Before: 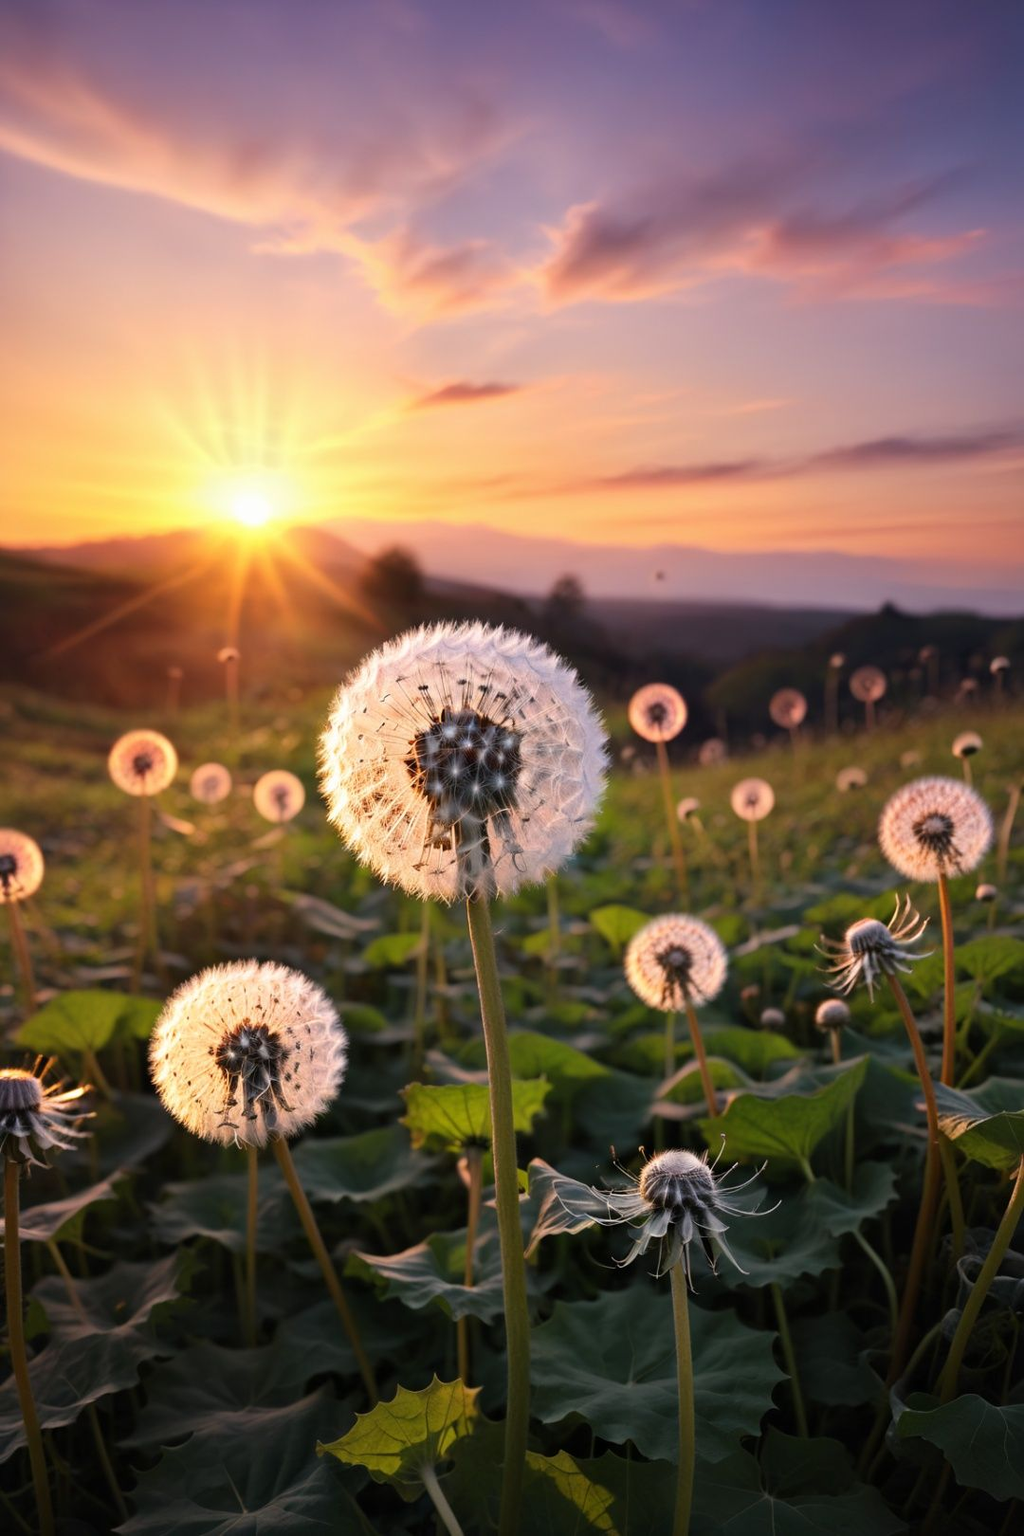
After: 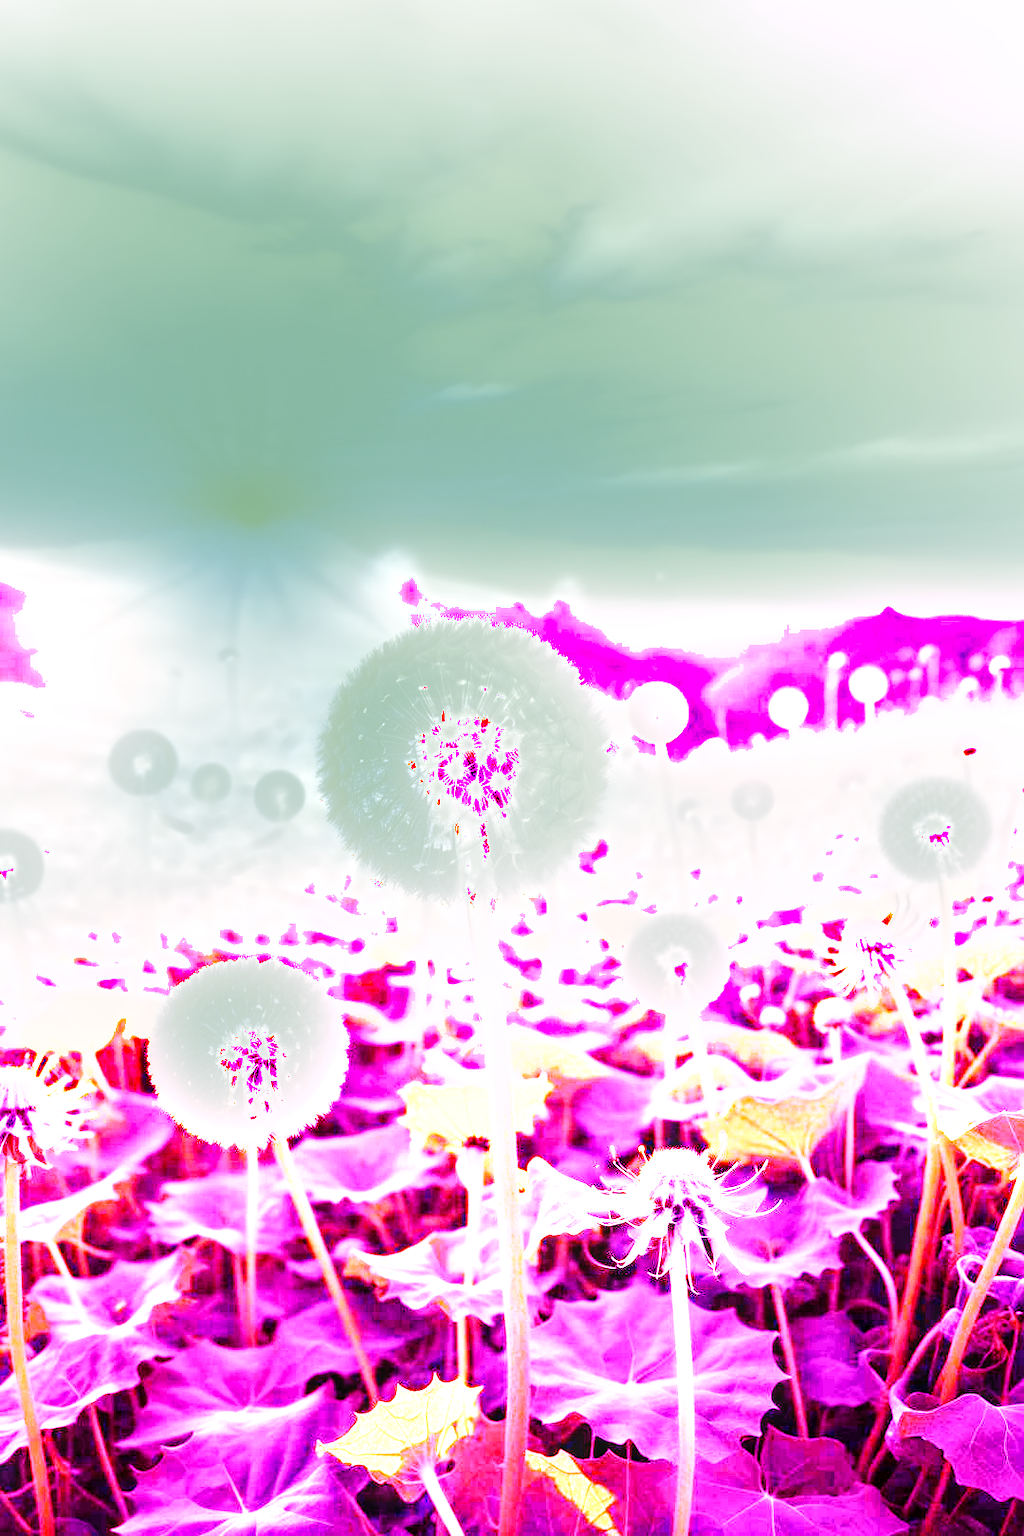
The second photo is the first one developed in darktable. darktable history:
base curve: curves: ch0 [(0, 0) (0, 0.001) (0.001, 0.001) (0.004, 0.002) (0.007, 0.004) (0.015, 0.013) (0.033, 0.045) (0.052, 0.096) (0.075, 0.17) (0.099, 0.241) (0.163, 0.42) (0.219, 0.55) (0.259, 0.616) (0.327, 0.722) (0.365, 0.765) (0.522, 0.873) (0.547, 0.881) (0.689, 0.919) (0.826, 0.952) (1, 1)], preserve colors none
shadows and highlights: radius 44.78, white point adjustment 6.64, compress 79.65%, highlights color adjustment 78.42%, soften with gaussian
local contrast: on, module defaults
white balance: red 8, blue 8
